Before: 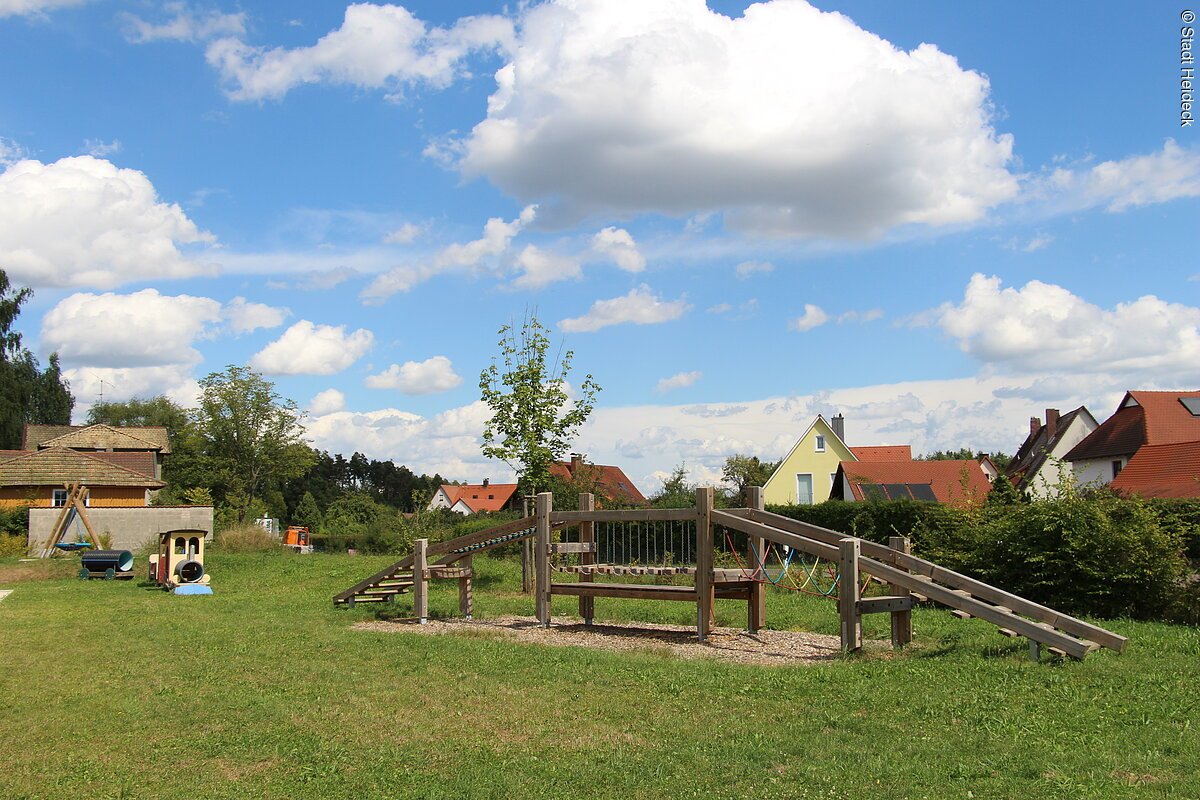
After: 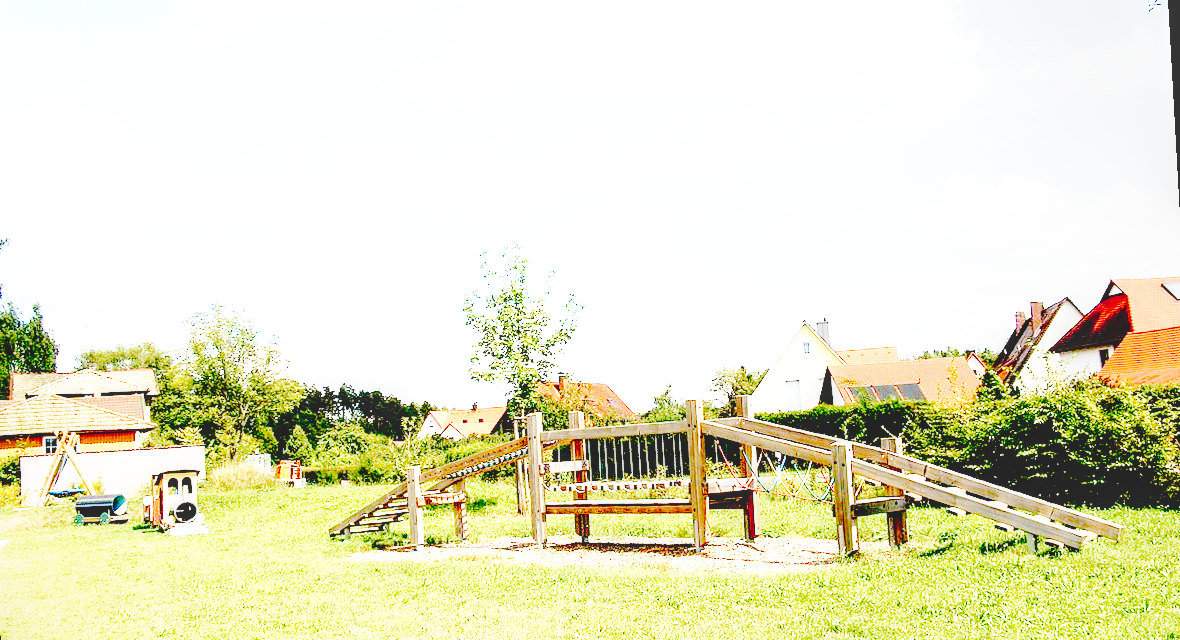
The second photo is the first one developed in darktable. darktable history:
rotate and perspective: rotation -3.18°, automatic cropping off
crop and rotate: left 2.991%, top 13.302%, right 1.981%, bottom 12.636%
local contrast: on, module defaults
exposure: black level correction 0.016, exposure 1.774 EV, compensate highlight preservation false
base curve: curves: ch0 [(0, 0.003) (0.001, 0.002) (0.006, 0.004) (0.02, 0.022) (0.048, 0.086) (0.094, 0.234) (0.162, 0.431) (0.258, 0.629) (0.385, 0.8) (0.548, 0.918) (0.751, 0.988) (1, 1)], preserve colors none
tone curve: curves: ch0 [(0, 0) (0.003, 0.096) (0.011, 0.097) (0.025, 0.096) (0.044, 0.099) (0.069, 0.109) (0.1, 0.129) (0.136, 0.149) (0.177, 0.176) (0.224, 0.22) (0.277, 0.288) (0.335, 0.385) (0.399, 0.49) (0.468, 0.581) (0.543, 0.661) (0.623, 0.729) (0.709, 0.79) (0.801, 0.849) (0.898, 0.912) (1, 1)], preserve colors none
